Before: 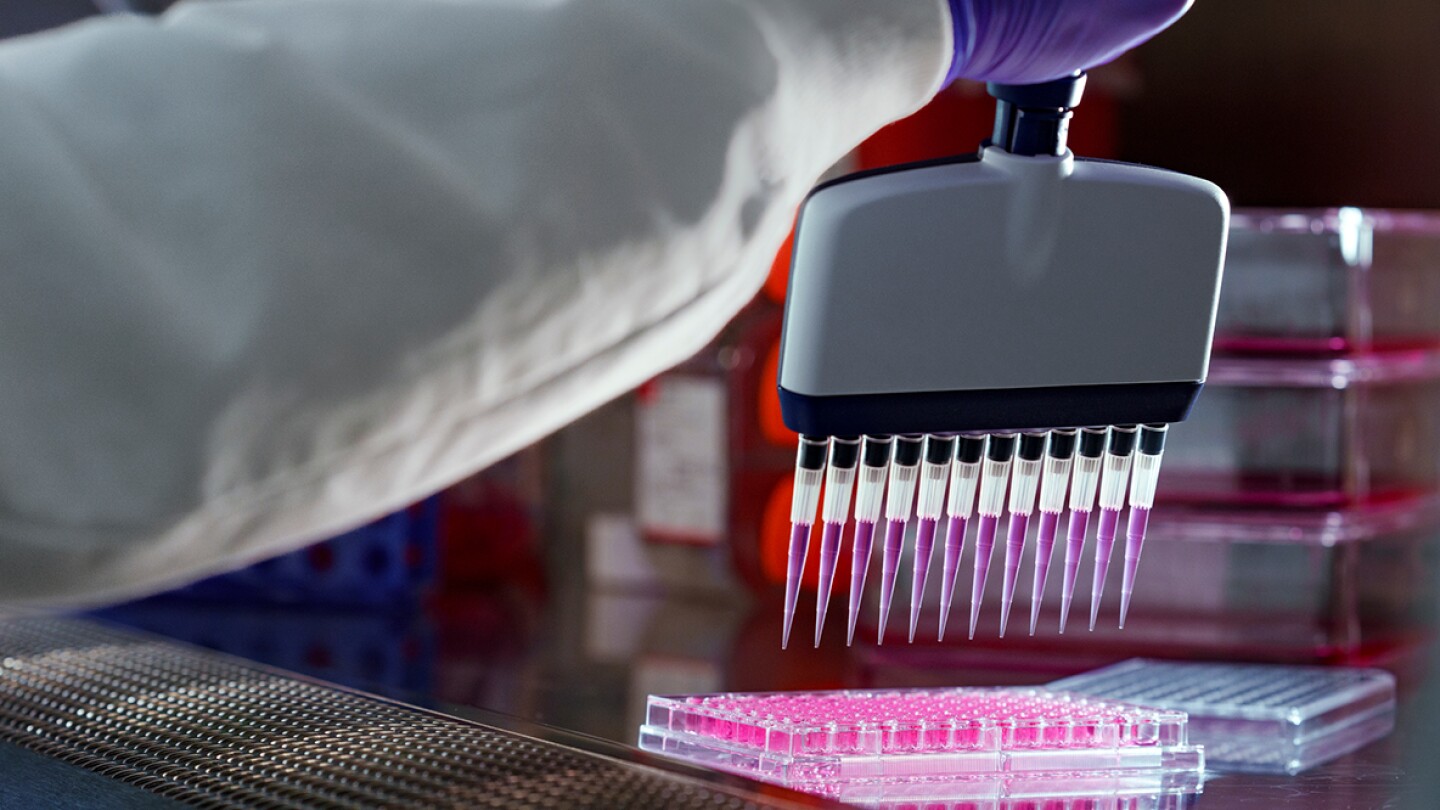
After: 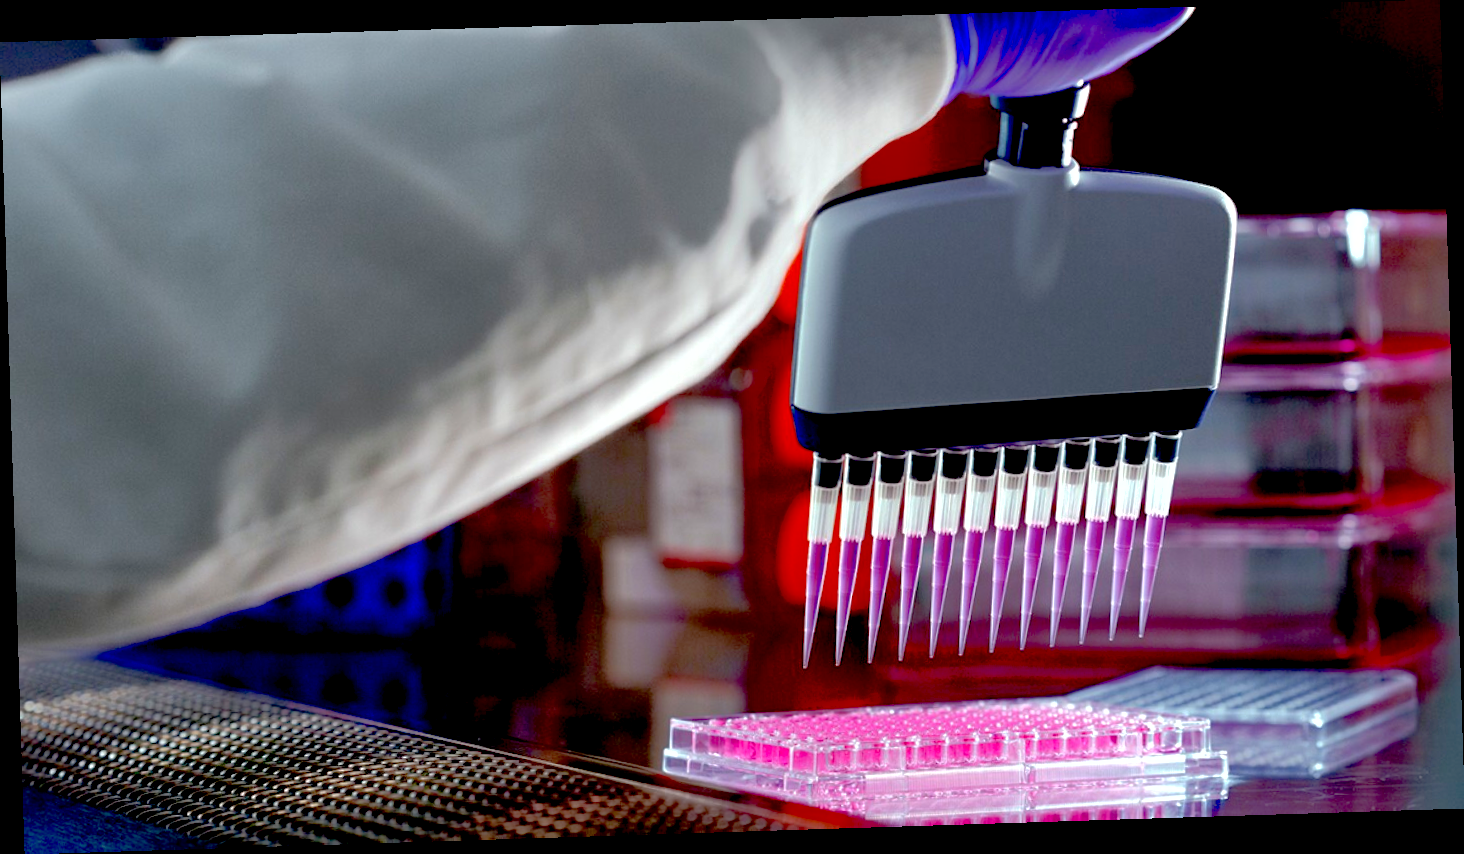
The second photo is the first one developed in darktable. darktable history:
rotate and perspective: rotation -1.77°, lens shift (horizontal) 0.004, automatic cropping off
exposure: black level correction 0.031, exposure 0.304 EV, compensate highlight preservation false
shadows and highlights: on, module defaults
